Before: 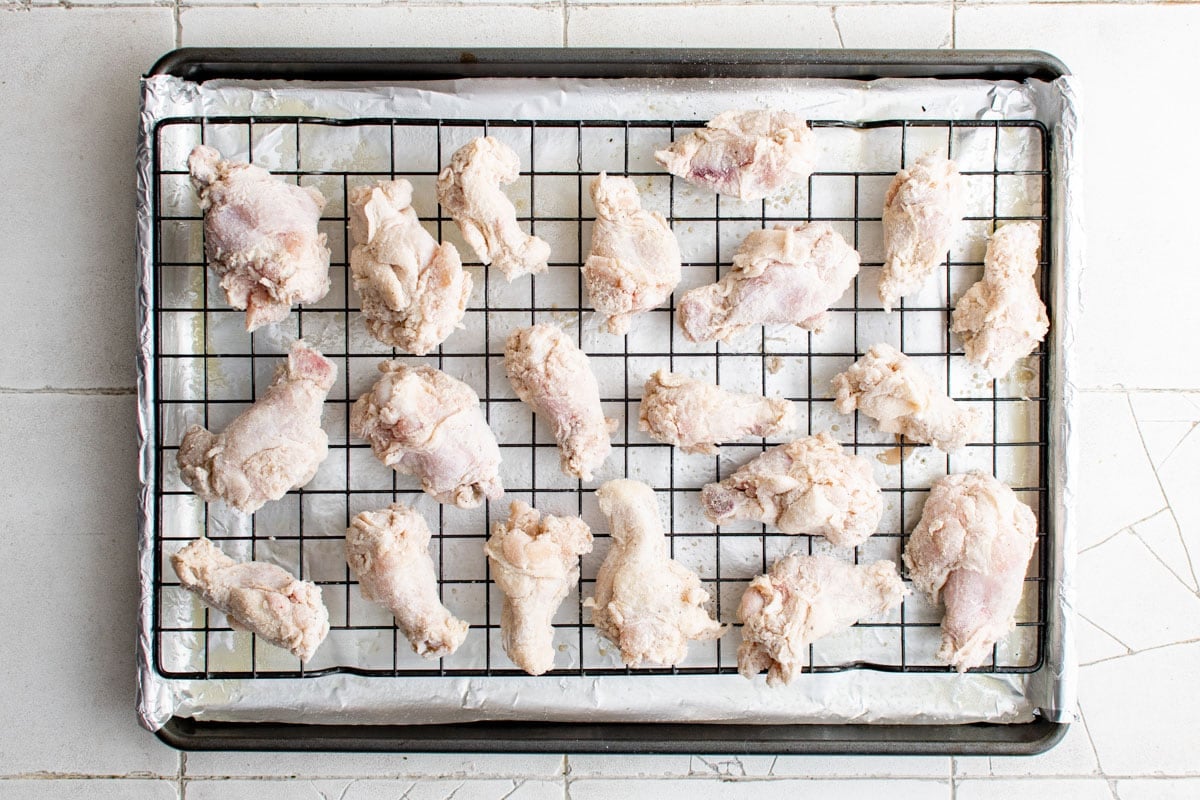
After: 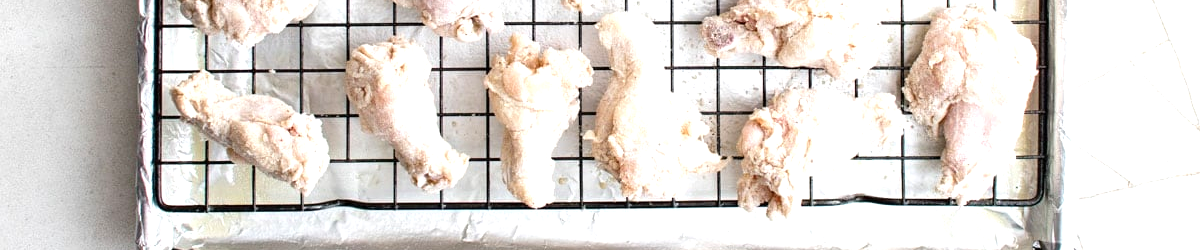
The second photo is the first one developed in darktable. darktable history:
exposure: exposure 0.608 EV, compensate highlight preservation false
crop and rotate: top 58.619%, bottom 10.068%
